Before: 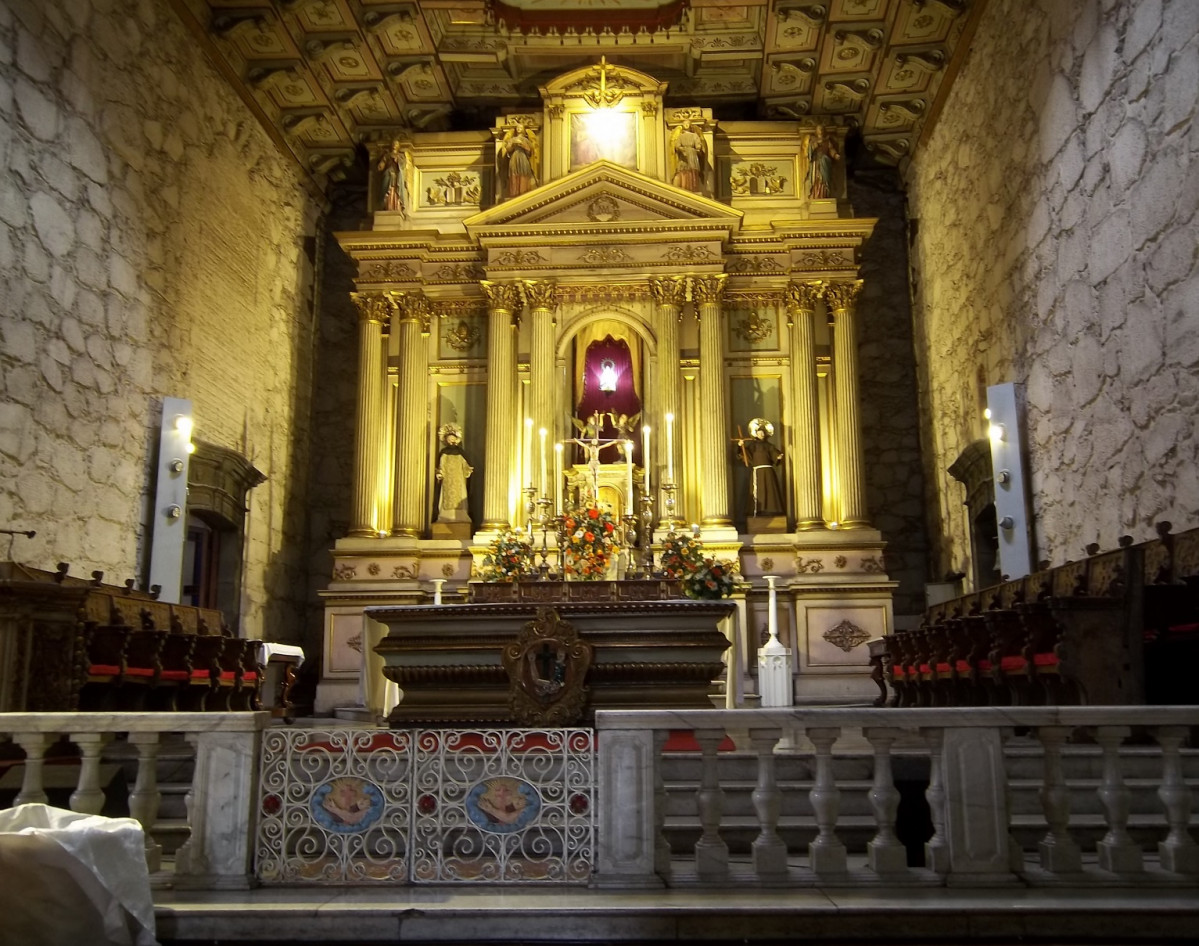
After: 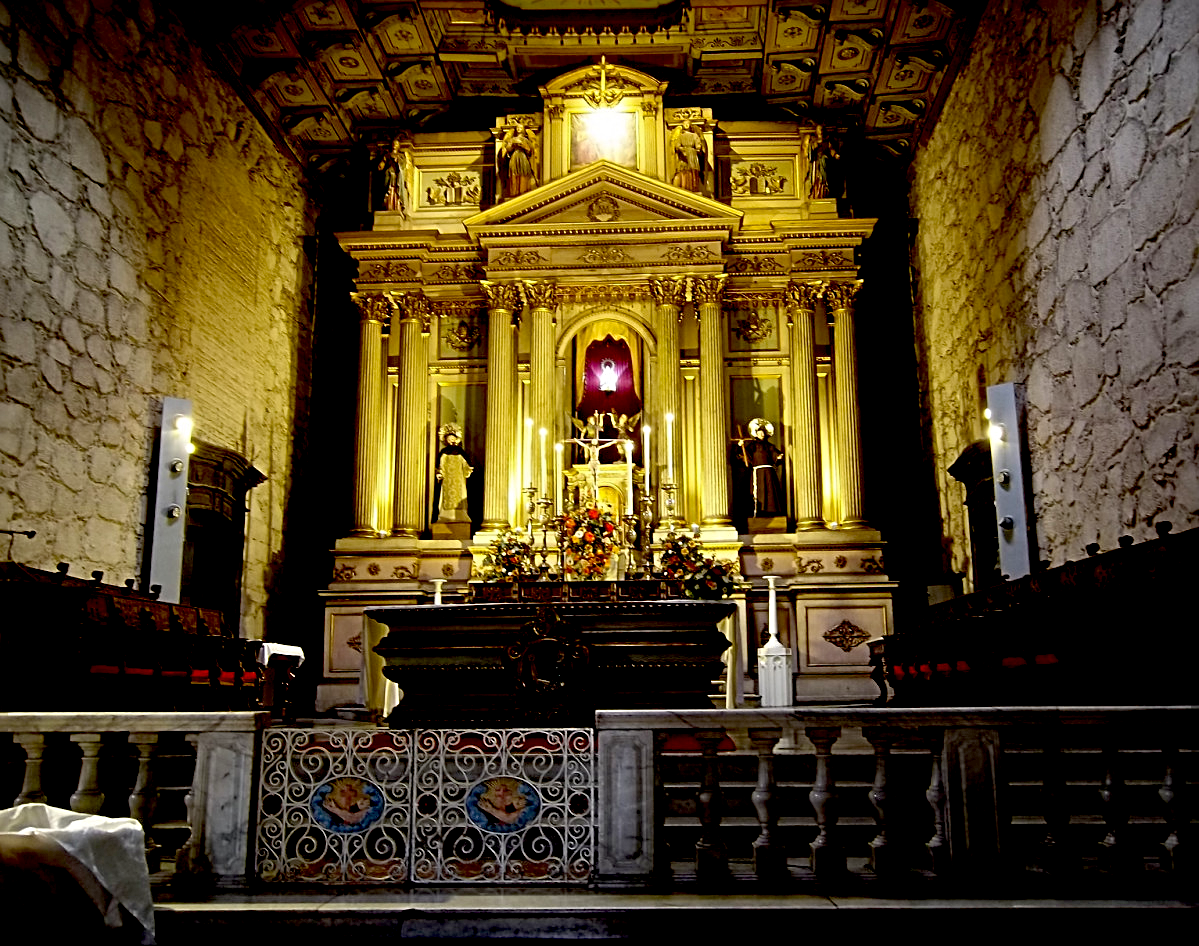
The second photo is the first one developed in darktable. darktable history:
sharpen: radius 3.119
exposure: black level correction 0.047, exposure 0.013 EV, compensate highlight preservation false
